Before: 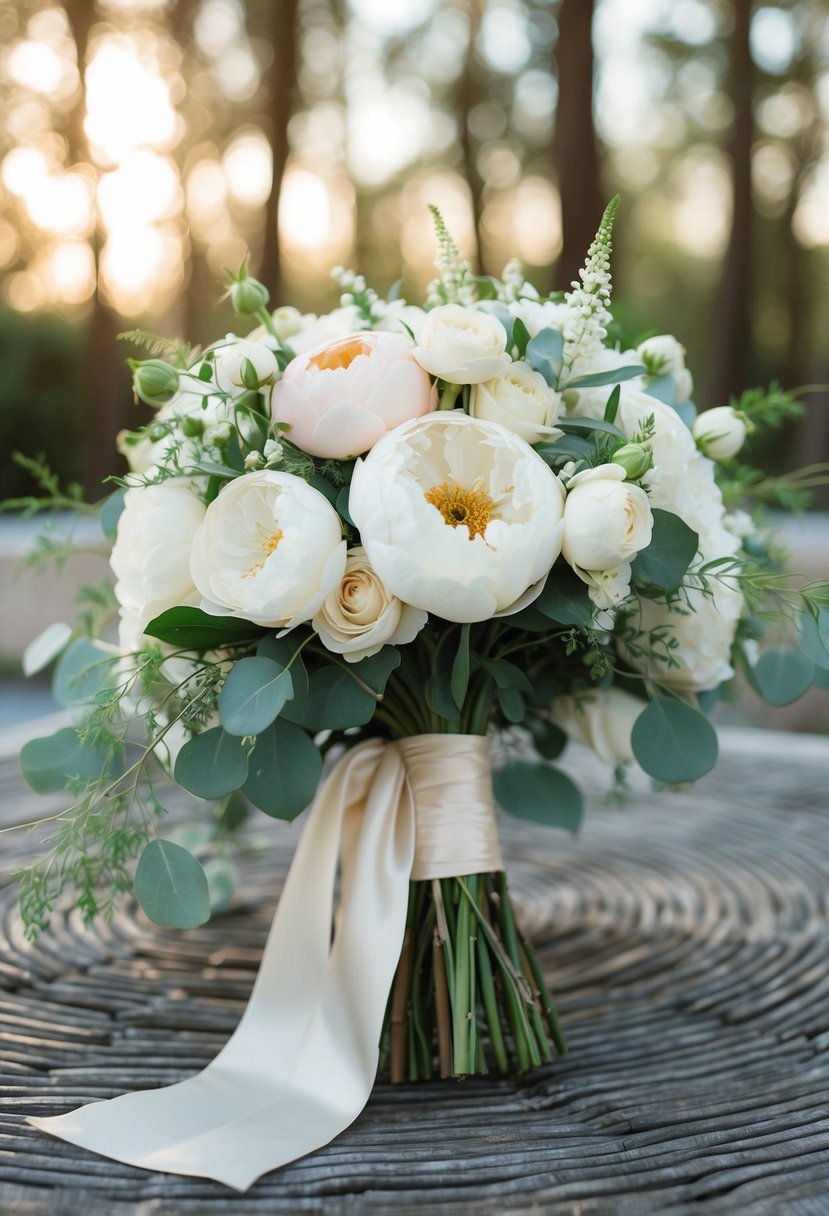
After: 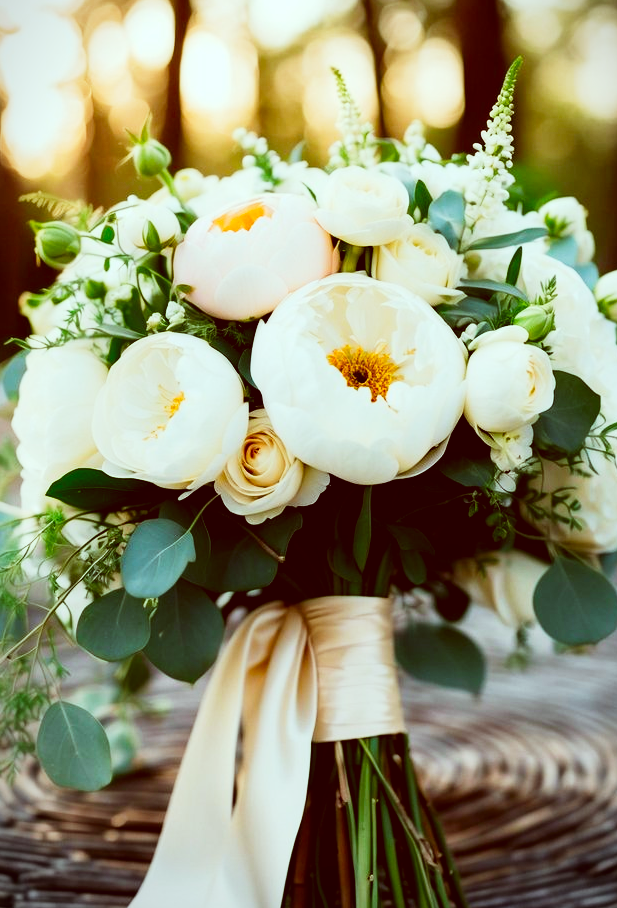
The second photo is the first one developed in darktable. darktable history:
contrast brightness saturation: contrast 0.131, brightness -0.055, saturation 0.156
color correction: highlights a* -6.98, highlights b* -0.206, shadows a* 20.39, shadows b* 11.89
color balance rgb: perceptual saturation grading › global saturation 2.974%, global vibrance 20%
crop and rotate: left 11.907%, top 11.372%, right 13.651%, bottom 13.915%
tone curve: curves: ch0 [(0, 0.006) (0.046, 0.011) (0.13, 0.062) (0.338, 0.327) (0.494, 0.55) (0.728, 0.835) (1, 1)]; ch1 [(0, 0) (0.346, 0.324) (0.45, 0.431) (0.5, 0.5) (0.522, 0.517) (0.55, 0.57) (1, 1)]; ch2 [(0, 0) (0.453, 0.418) (0.5, 0.5) (0.526, 0.524) (0.554, 0.598) (0.622, 0.679) (0.707, 0.761) (1, 1)], preserve colors none
vignetting: fall-off start 99.95%, fall-off radius 65.17%, center (0.038, -0.092), automatic ratio true, unbound false
